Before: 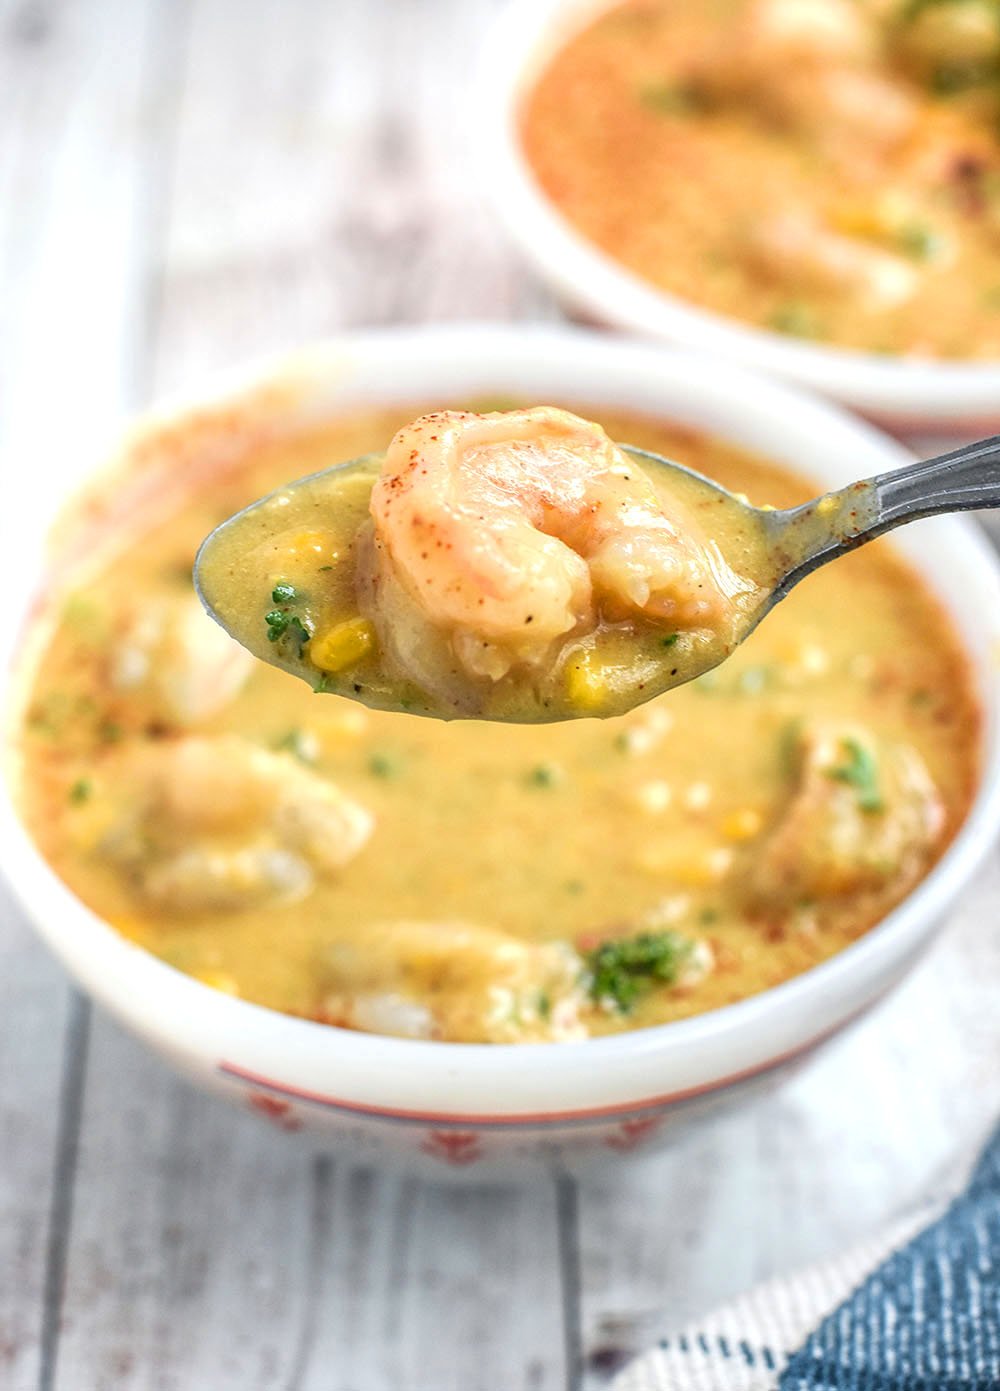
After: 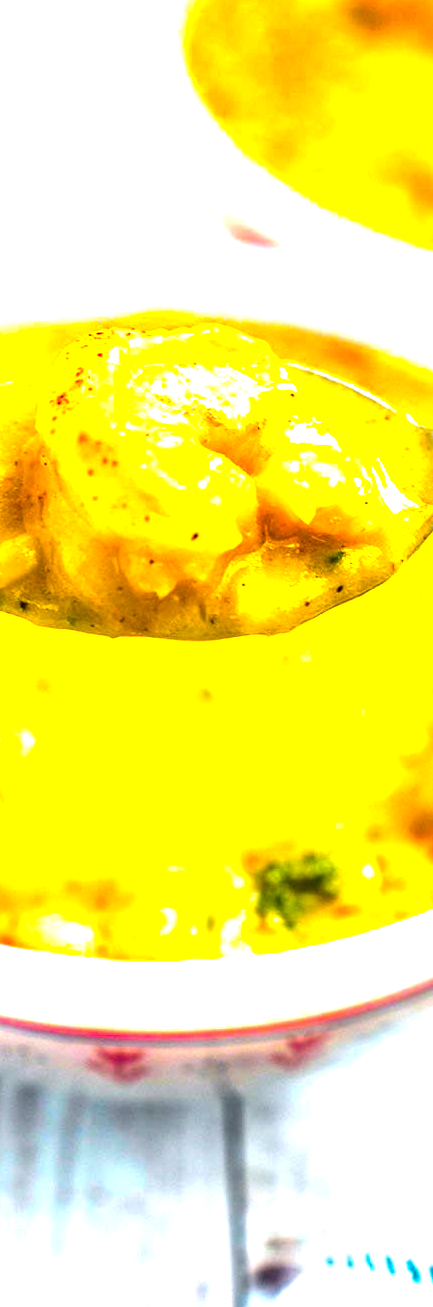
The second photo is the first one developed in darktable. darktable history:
color balance rgb: linear chroma grading › highlights 100%, linear chroma grading › global chroma 23.41%, perceptual saturation grading › global saturation 35.38%, hue shift -10.68°, perceptual brilliance grading › highlights 47.25%, perceptual brilliance grading › mid-tones 22.2%, perceptual brilliance grading › shadows -5.93%
color zones: curves: ch1 [(0, 0.469) (0.001, 0.469) (0.12, 0.446) (0.248, 0.469) (0.5, 0.5) (0.748, 0.5) (0.999, 0.469) (1, 0.469)]
white balance: emerald 1
crop: left 33.452%, top 6.025%, right 23.155%
